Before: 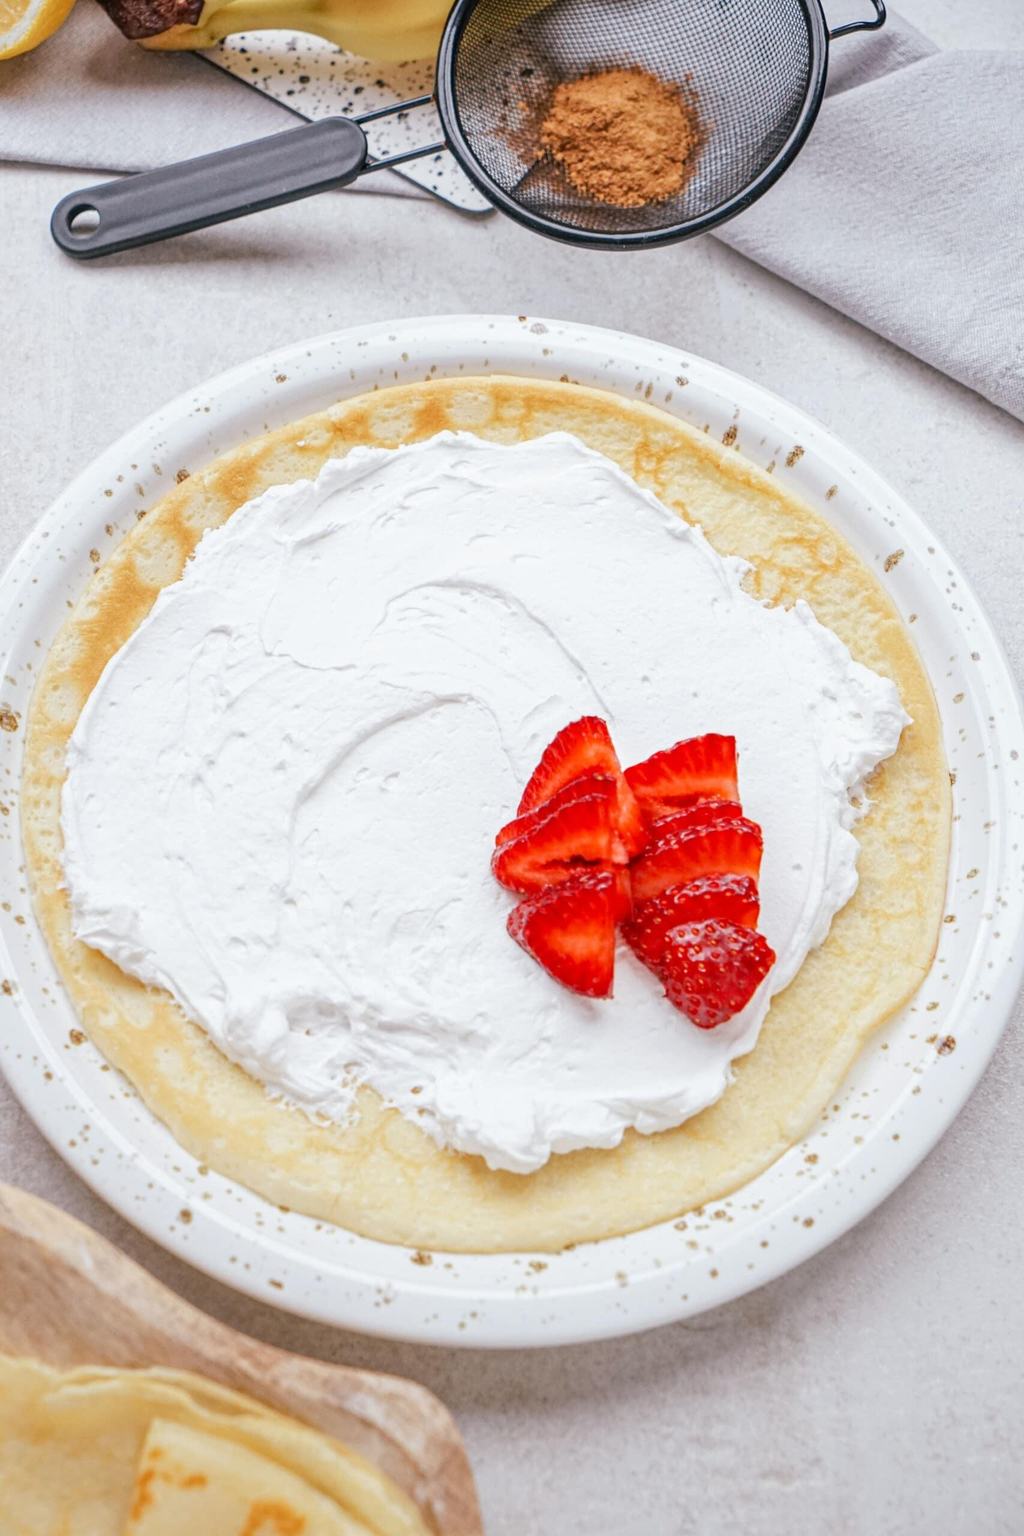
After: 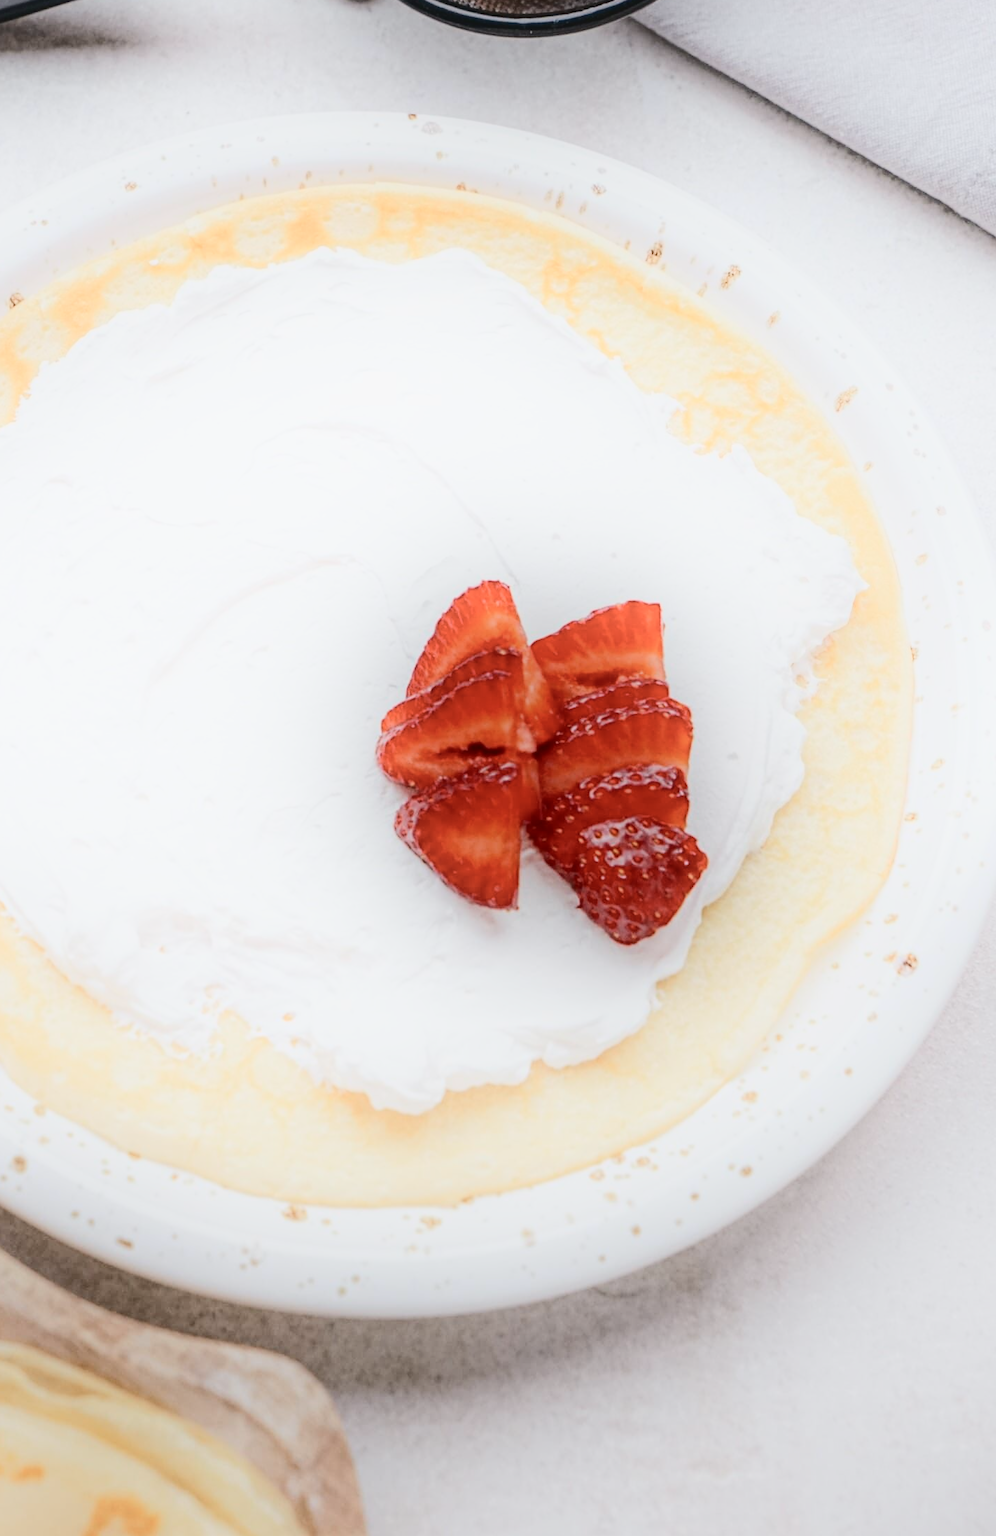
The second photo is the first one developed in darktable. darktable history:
exposure: exposure -0.932 EV, compensate highlight preservation false
crop: left 16.534%, top 14.266%
contrast brightness saturation: saturation -0.093
shadows and highlights: shadows -21.49, highlights 98, soften with gaussian
tone curve: curves: ch0 [(0, 0) (0.003, 0.054) (0.011, 0.057) (0.025, 0.056) (0.044, 0.062) (0.069, 0.071) (0.1, 0.088) (0.136, 0.111) (0.177, 0.146) (0.224, 0.19) (0.277, 0.261) (0.335, 0.363) (0.399, 0.458) (0.468, 0.562) (0.543, 0.653) (0.623, 0.725) (0.709, 0.801) (0.801, 0.853) (0.898, 0.915) (1, 1)], color space Lab, independent channels, preserve colors none
